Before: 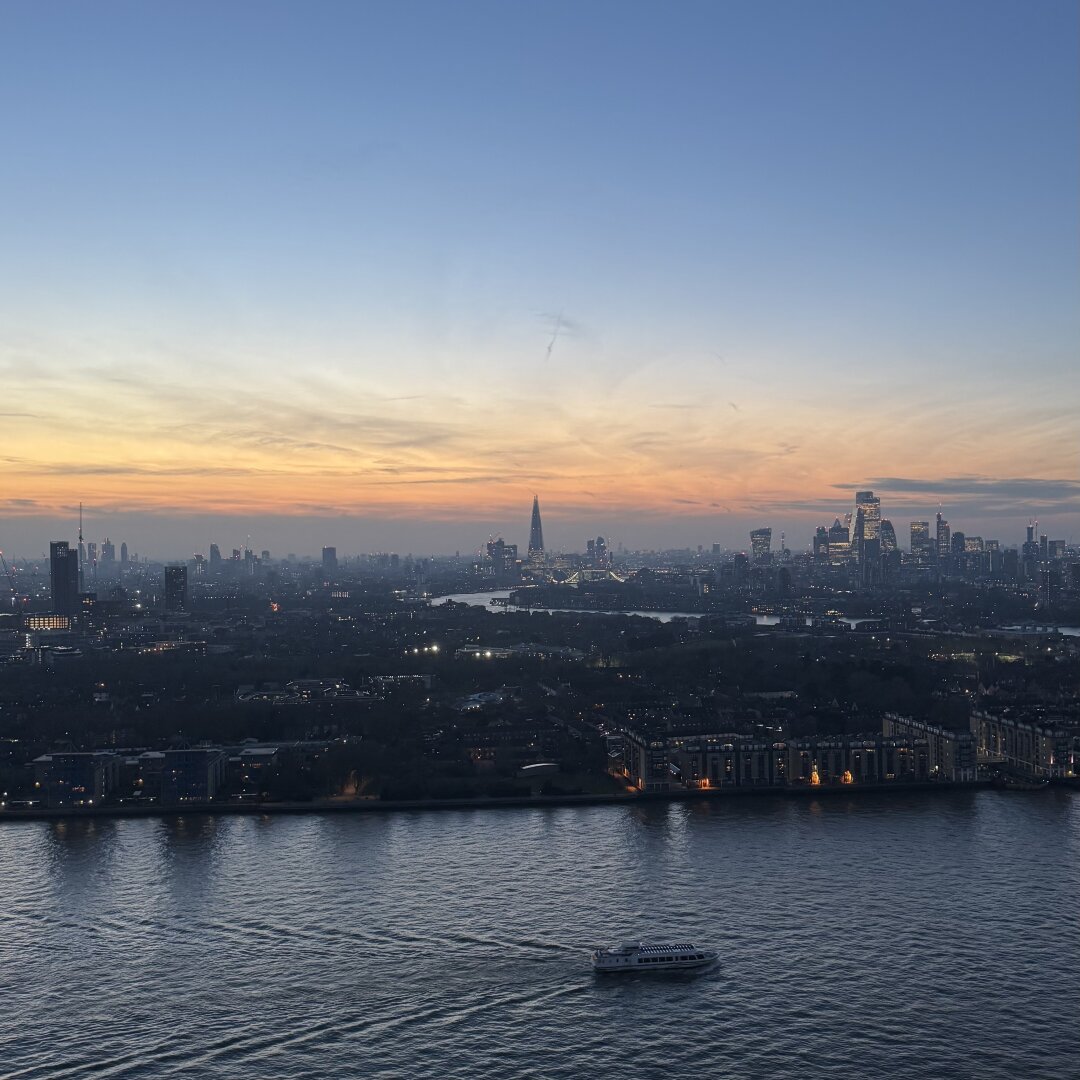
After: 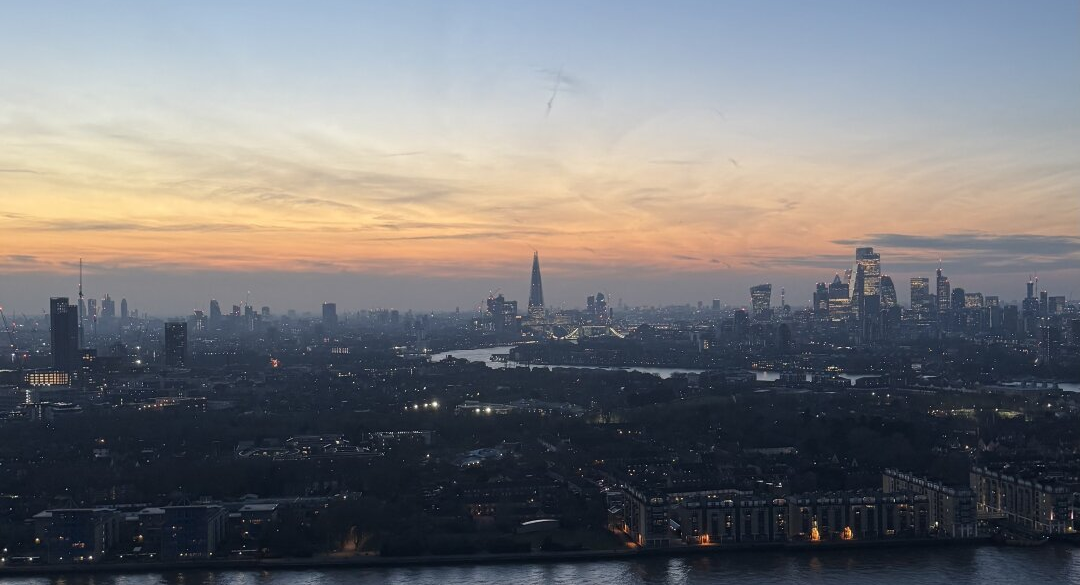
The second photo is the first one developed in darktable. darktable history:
crop and rotate: top 22.594%, bottom 23.174%
